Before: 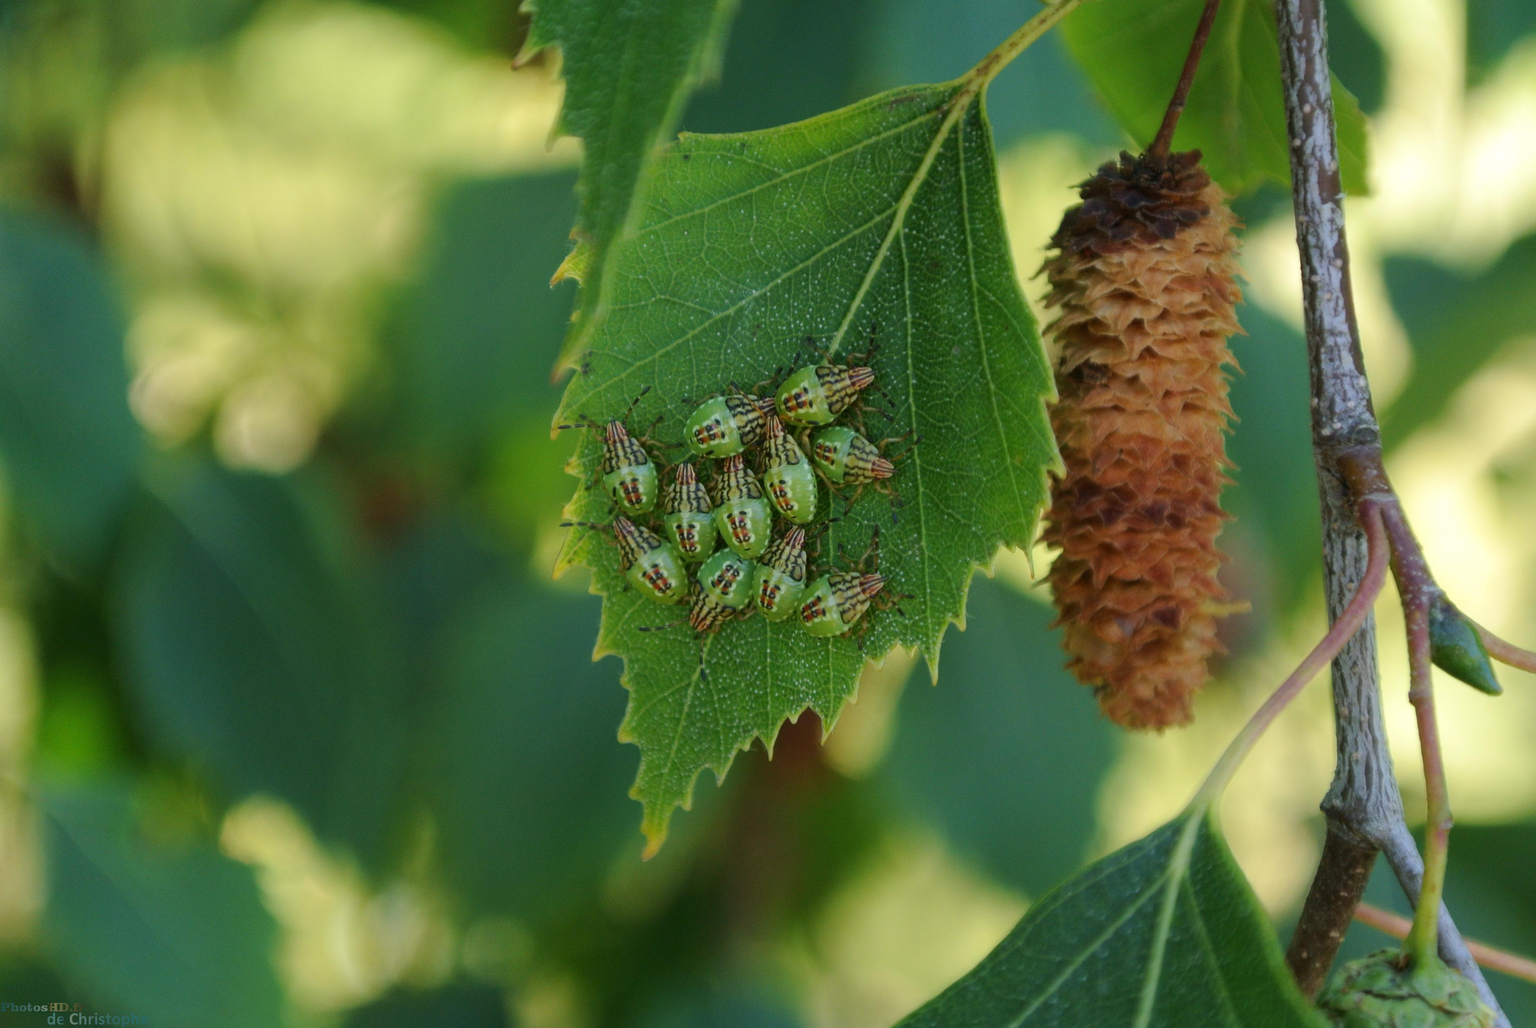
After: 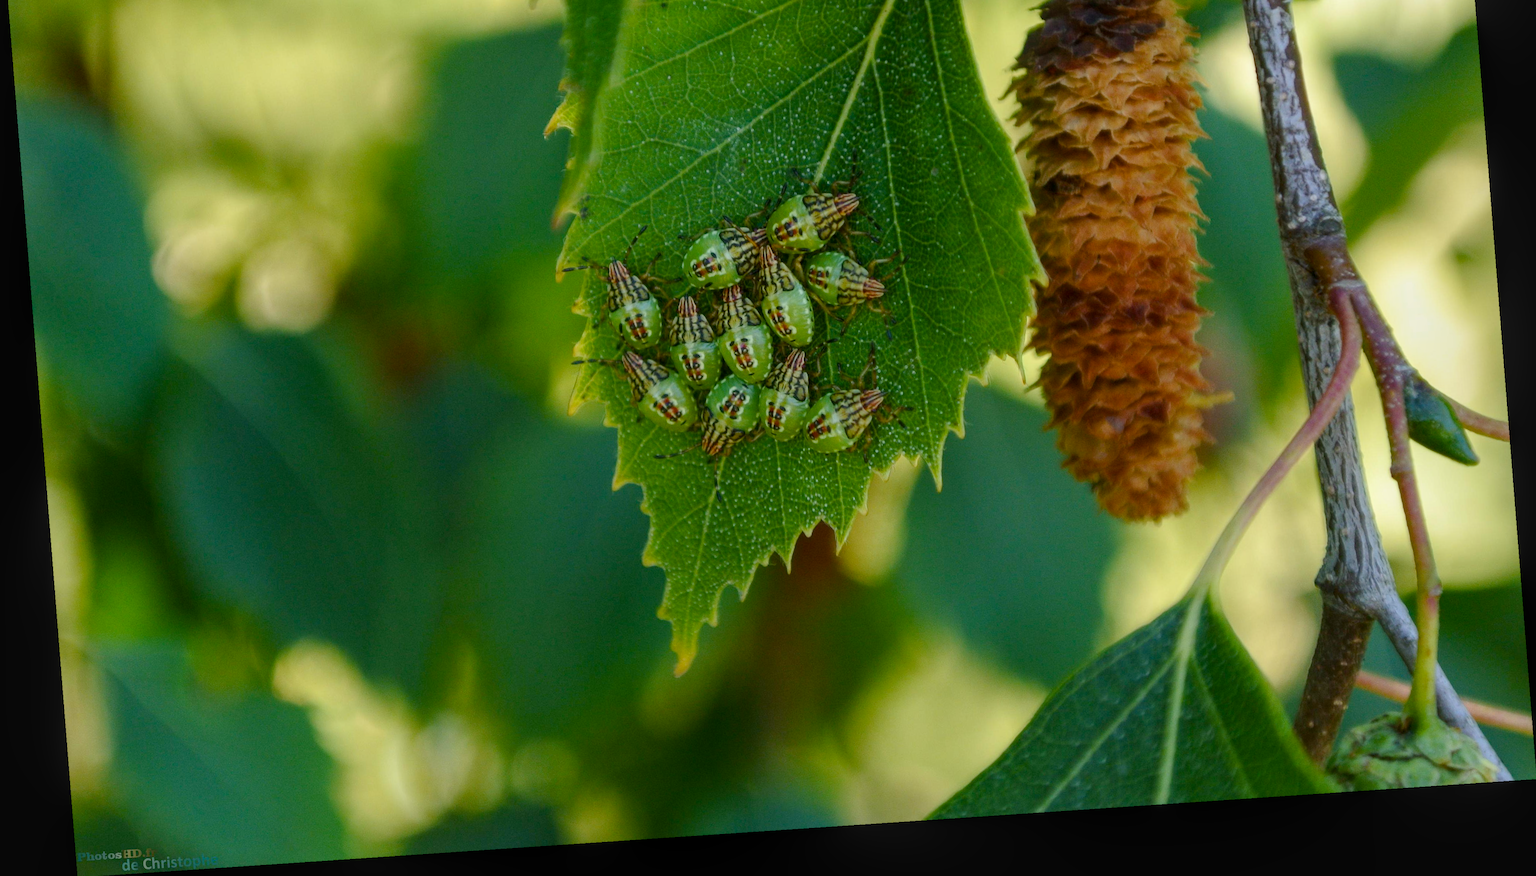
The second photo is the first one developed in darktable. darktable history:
crop and rotate: top 18.507%
color balance rgb: perceptual saturation grading › global saturation 35%, perceptual saturation grading › highlights -25%, perceptual saturation grading › shadows 25%, global vibrance 10%
local contrast: detail 130%
rotate and perspective: rotation -4.2°, shear 0.006, automatic cropping off
contrast brightness saturation: contrast -0.08, brightness -0.04, saturation -0.11
